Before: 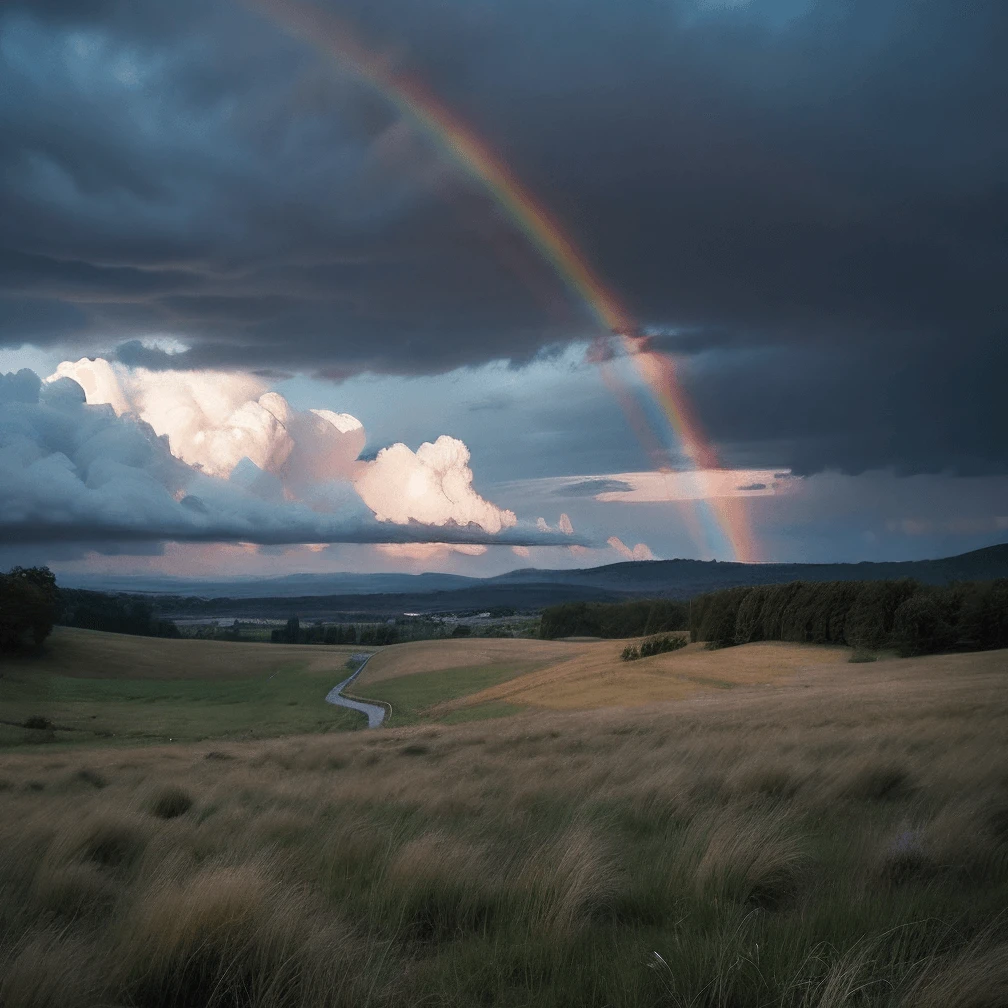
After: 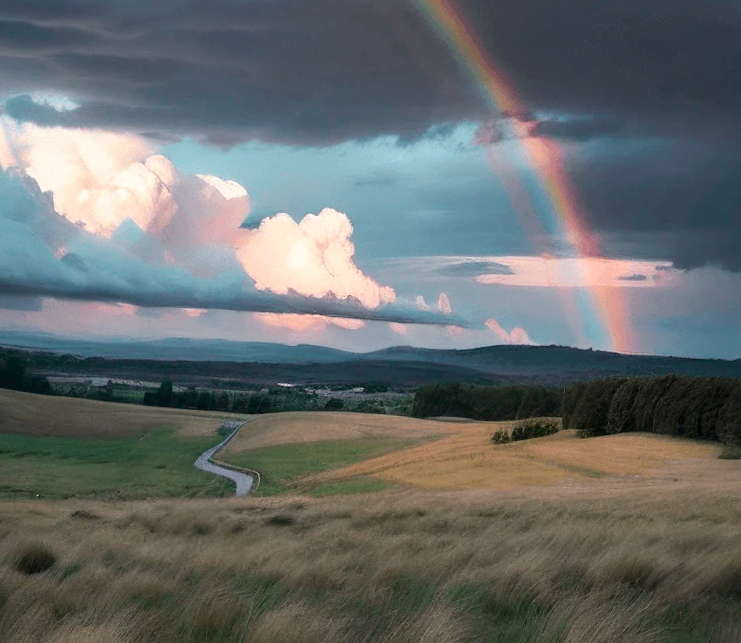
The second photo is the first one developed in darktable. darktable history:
local contrast: mode bilateral grid, contrast 20, coarseness 50, detail 120%, midtone range 0.2
crop and rotate: angle -3.37°, left 9.79%, top 20.73%, right 12.42%, bottom 11.82%
base curve: curves: ch0 [(0, 0) (0.303, 0.277) (1, 1)]
tone curve: curves: ch0 [(0, 0) (0.051, 0.047) (0.102, 0.099) (0.228, 0.275) (0.432, 0.535) (0.695, 0.778) (0.908, 0.946) (1, 1)]; ch1 [(0, 0) (0.339, 0.298) (0.402, 0.363) (0.453, 0.413) (0.485, 0.469) (0.494, 0.493) (0.504, 0.501) (0.525, 0.534) (0.563, 0.595) (0.597, 0.638) (1, 1)]; ch2 [(0, 0) (0.48, 0.48) (0.504, 0.5) (0.539, 0.554) (0.59, 0.63) (0.642, 0.684) (0.824, 0.815) (1, 1)], color space Lab, independent channels, preserve colors none
